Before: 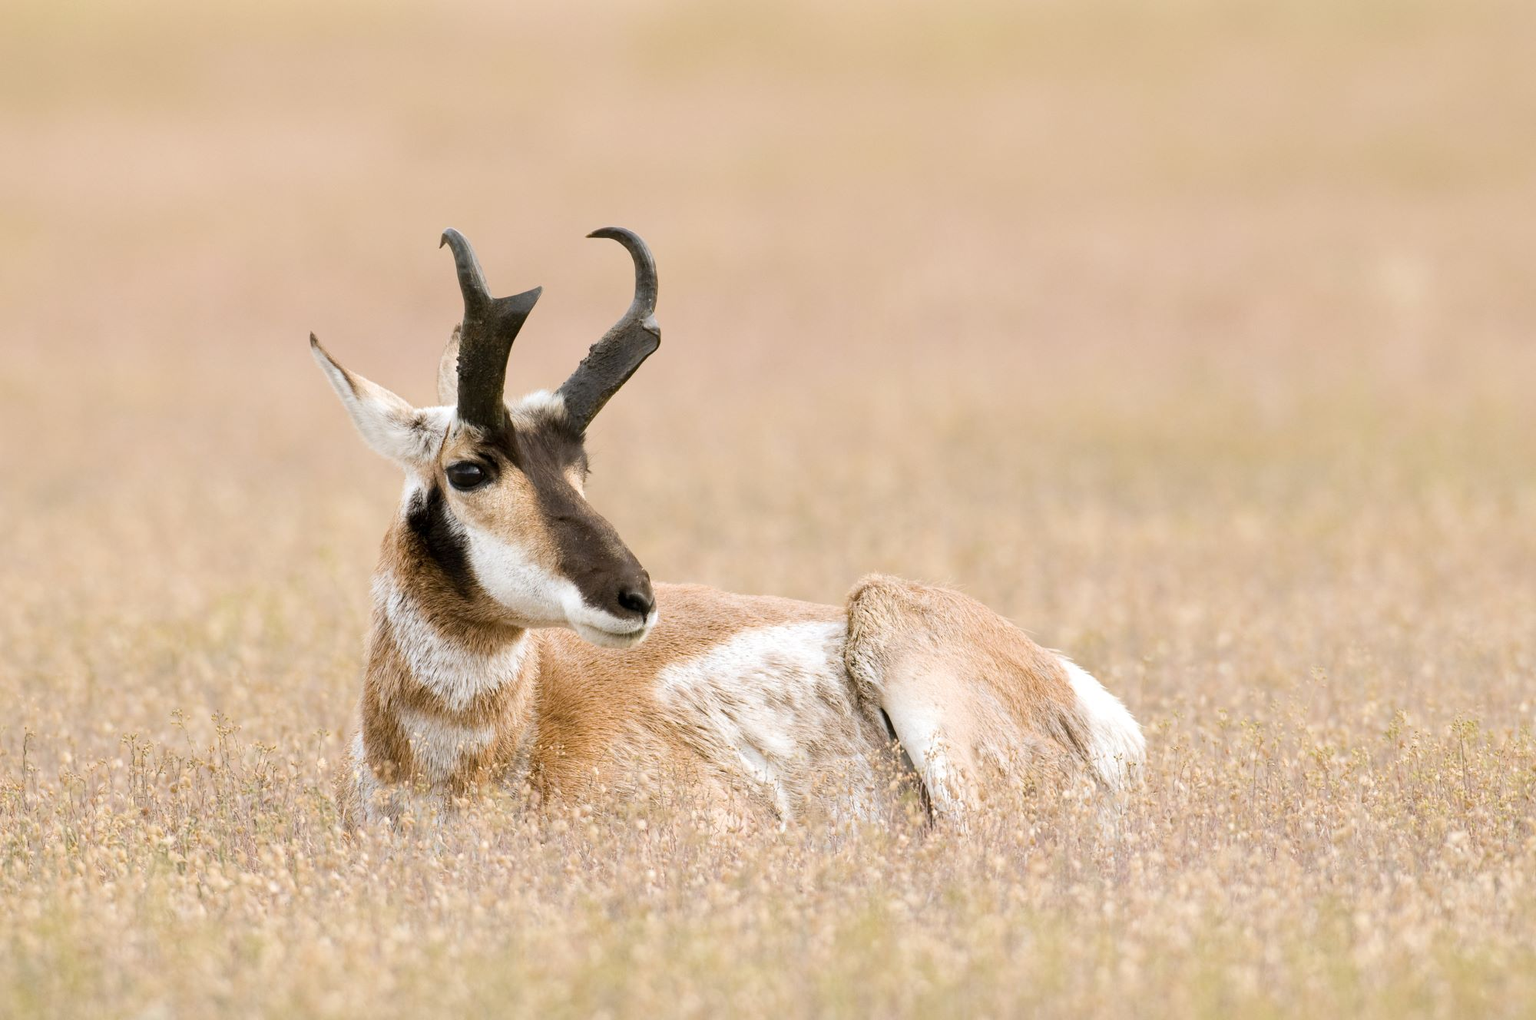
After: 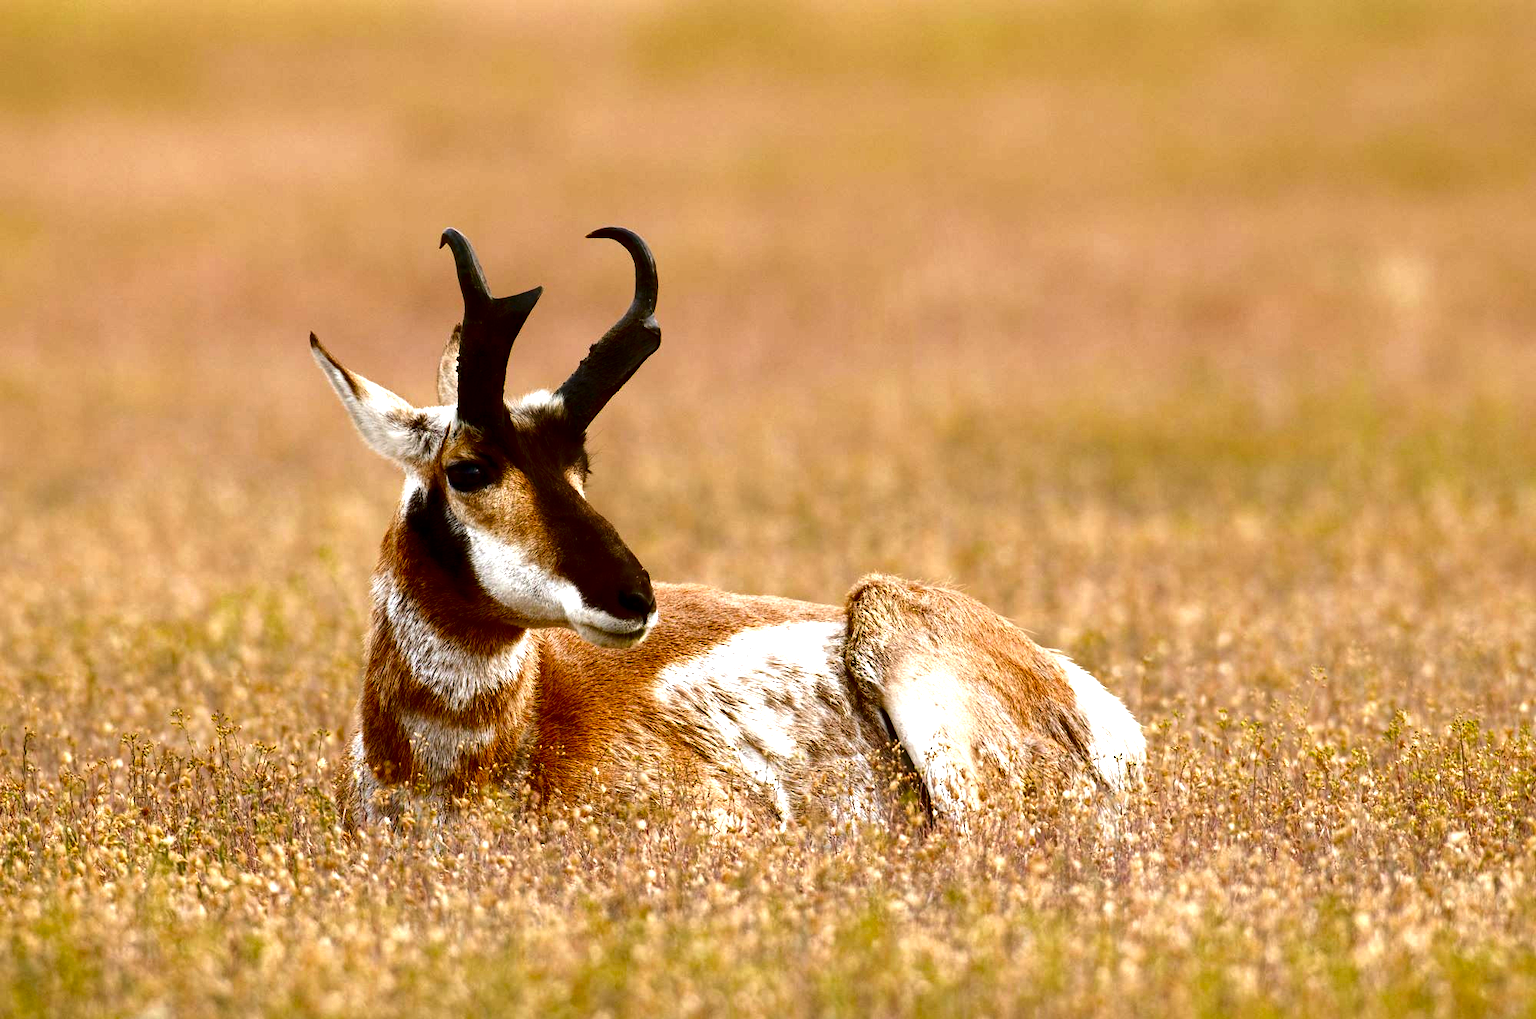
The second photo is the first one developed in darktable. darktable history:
tone equalizer: -8 EV -0.388 EV, -7 EV -0.375 EV, -6 EV -0.307 EV, -5 EV -0.237 EV, -3 EV 0.204 EV, -2 EV 0.309 EV, -1 EV 0.392 EV, +0 EV 0.393 EV, mask exposure compensation -0.505 EV
contrast brightness saturation: brightness -0.993, saturation 0.985
